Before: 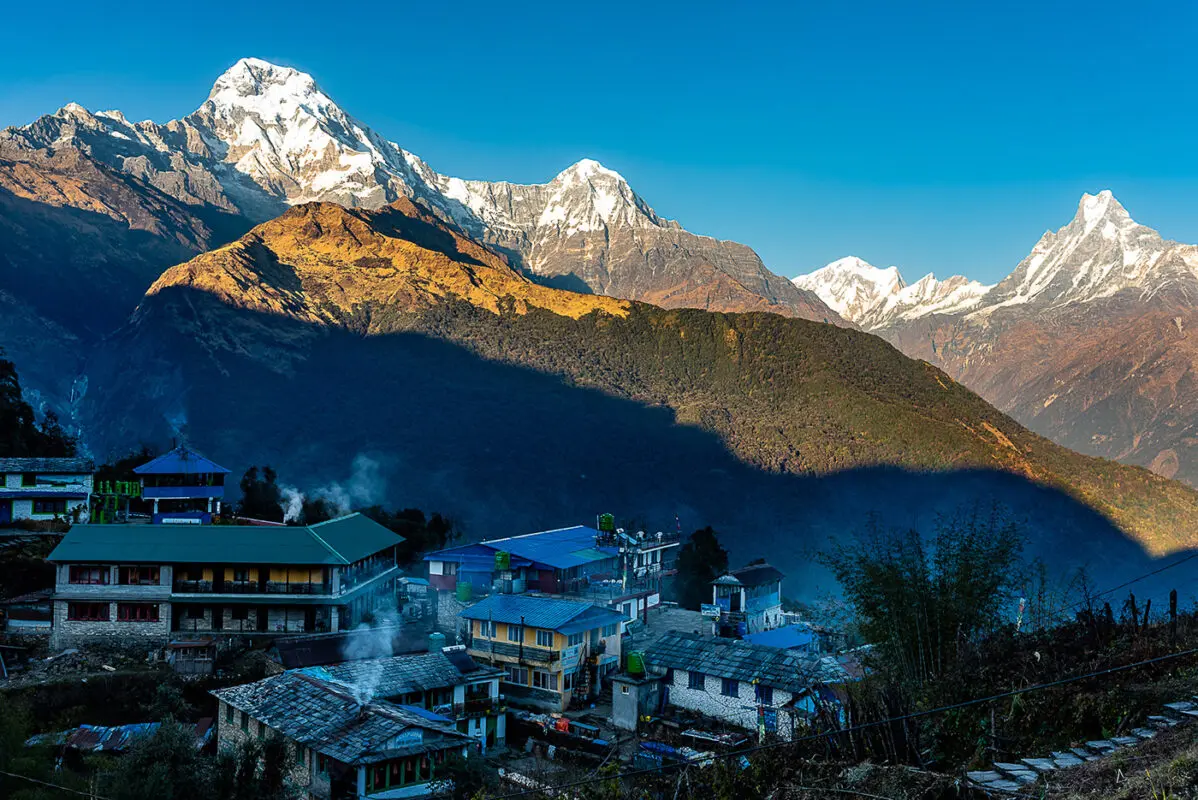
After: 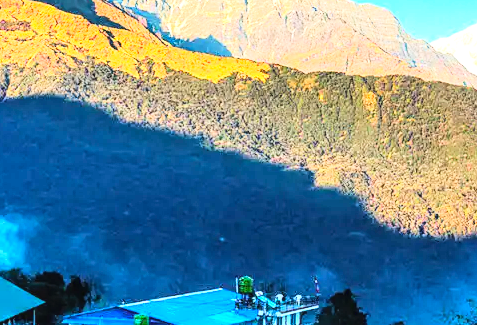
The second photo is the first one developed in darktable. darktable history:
base curve: curves: ch0 [(0, 0) (0, 0.001) (0.001, 0.001) (0.004, 0.002) (0.007, 0.004) (0.015, 0.013) (0.033, 0.045) (0.052, 0.096) (0.075, 0.17) (0.099, 0.241) (0.163, 0.42) (0.219, 0.55) (0.259, 0.616) (0.327, 0.722) (0.365, 0.765) (0.522, 0.873) (0.547, 0.881) (0.689, 0.919) (0.826, 0.952) (1, 1)]
contrast brightness saturation: contrast 0.031, brightness 0.056, saturation 0.132
exposure: exposure 1.209 EV, compensate exposure bias true, compensate highlight preservation false
local contrast: detail 110%
crop: left 30.141%, top 29.674%, right 30.036%, bottom 29.643%
